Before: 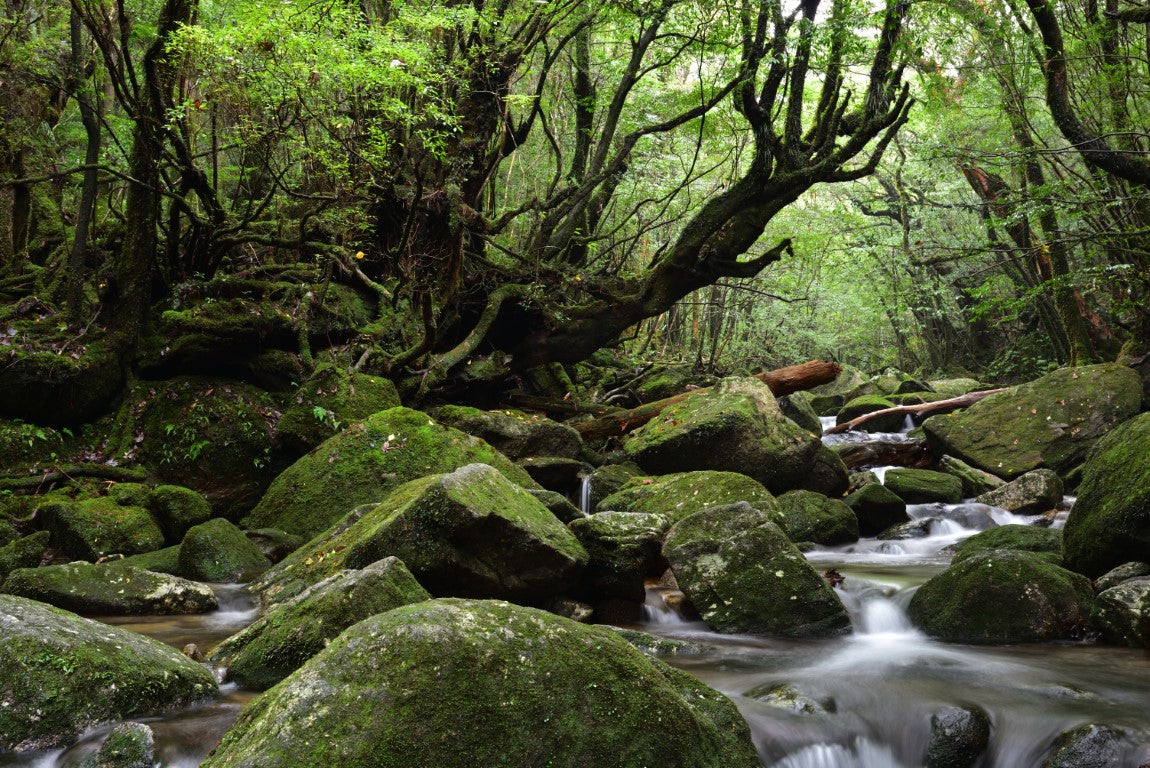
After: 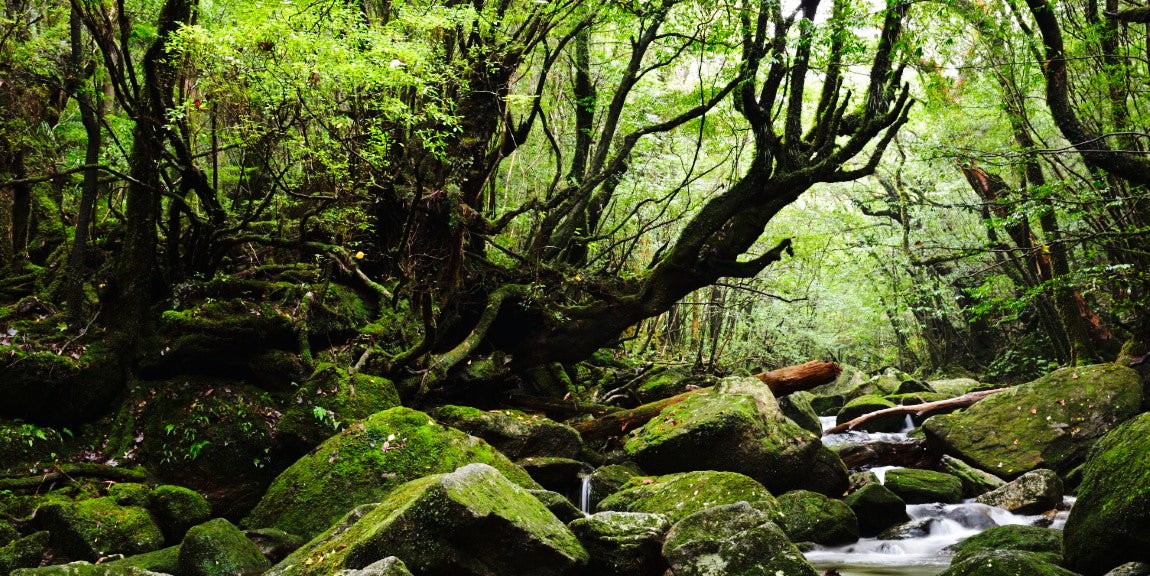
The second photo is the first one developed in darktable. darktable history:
crop: bottom 24.993%
base curve: curves: ch0 [(0, 0) (0.036, 0.025) (0.121, 0.166) (0.206, 0.329) (0.605, 0.79) (1, 1)], preserve colors none
